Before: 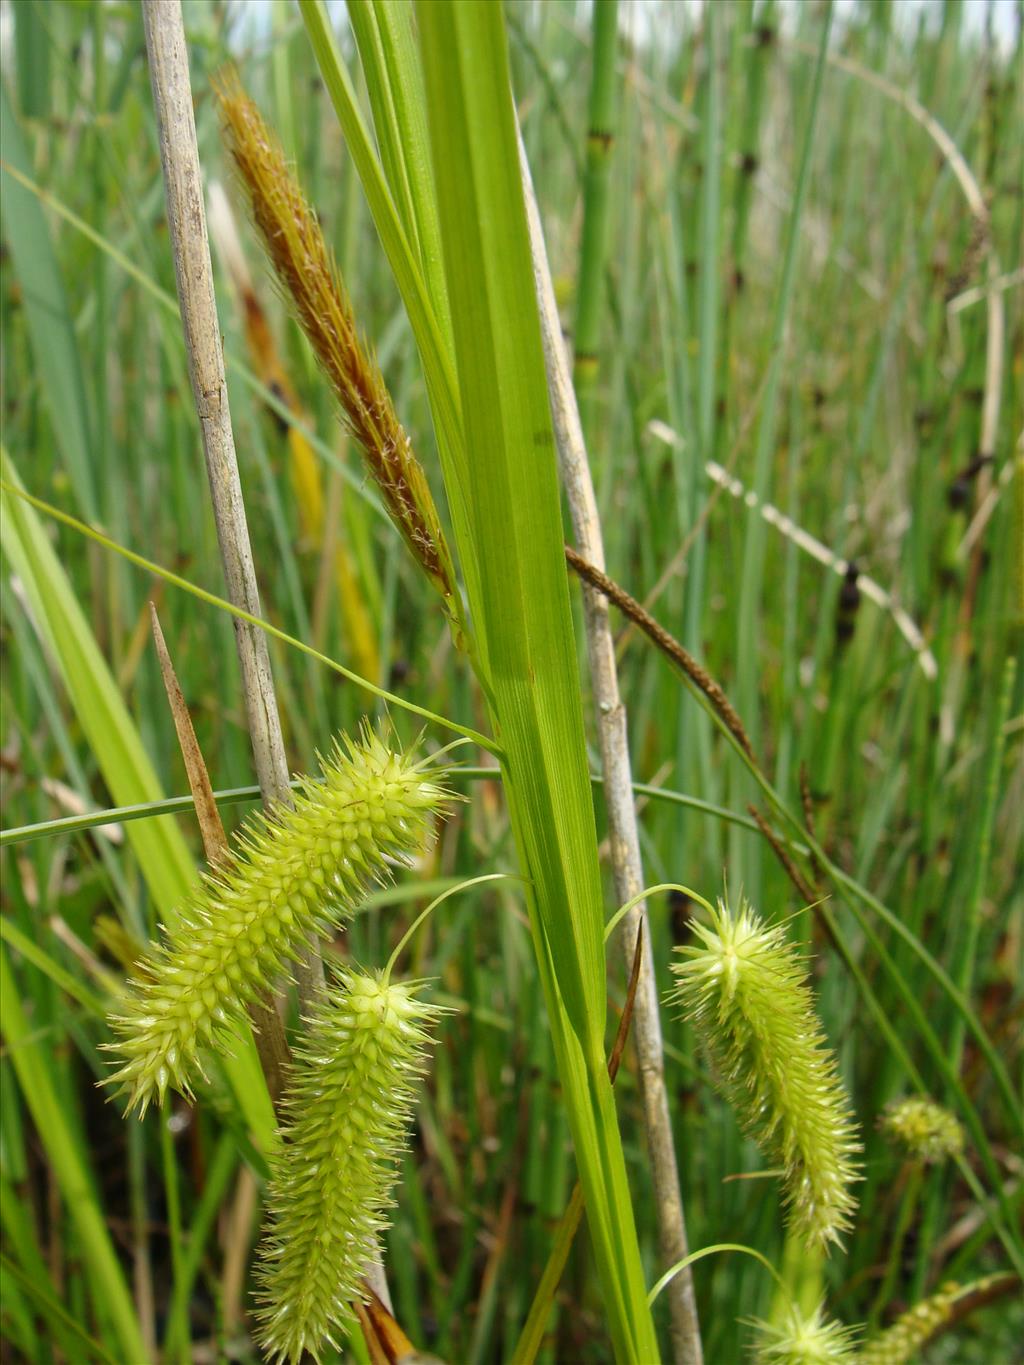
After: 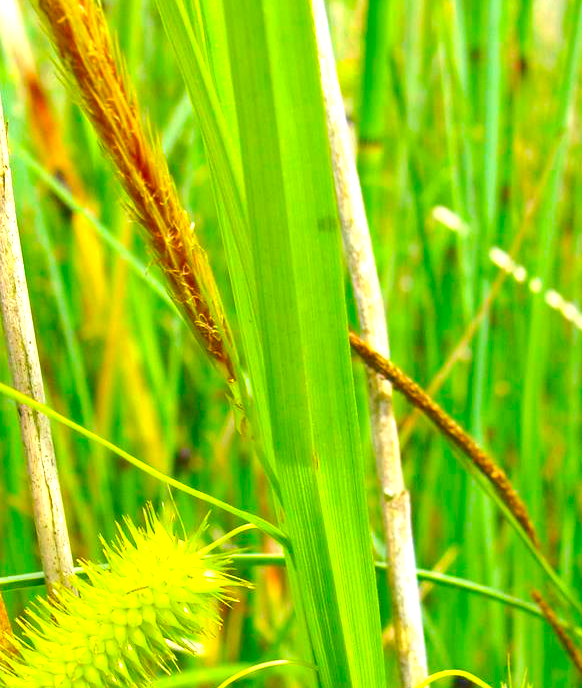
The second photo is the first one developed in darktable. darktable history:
crop: left 21.18%, top 15.695%, right 21.721%, bottom 33.753%
exposure: exposure 1.211 EV, compensate highlight preservation false
color balance rgb: shadows lift › luminance -7.409%, shadows lift › chroma 2.215%, shadows lift › hue 163.06°, linear chroma grading › global chroma 19.481%, perceptual saturation grading › global saturation 0.397%, perceptual saturation grading › mid-tones 10.941%, perceptual brilliance grading › global brilliance 1.489%, perceptual brilliance grading › highlights -3.702%, global vibrance 14.907%
contrast brightness saturation: saturation 0.508
